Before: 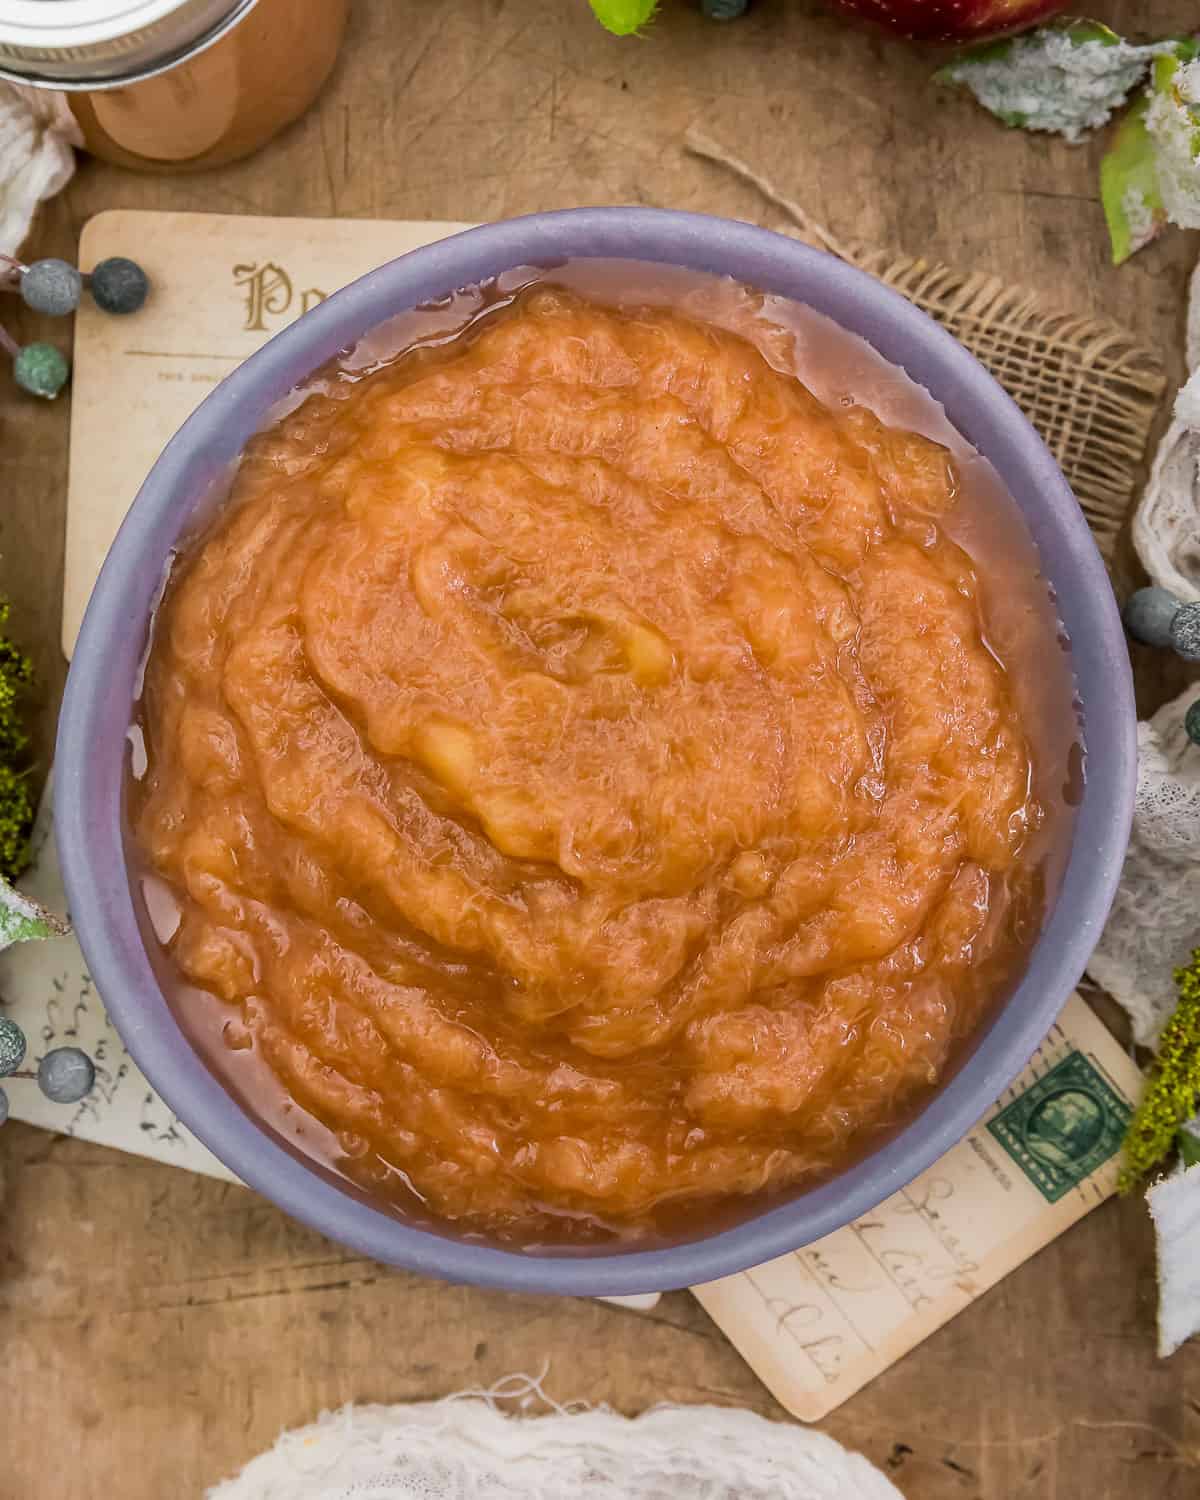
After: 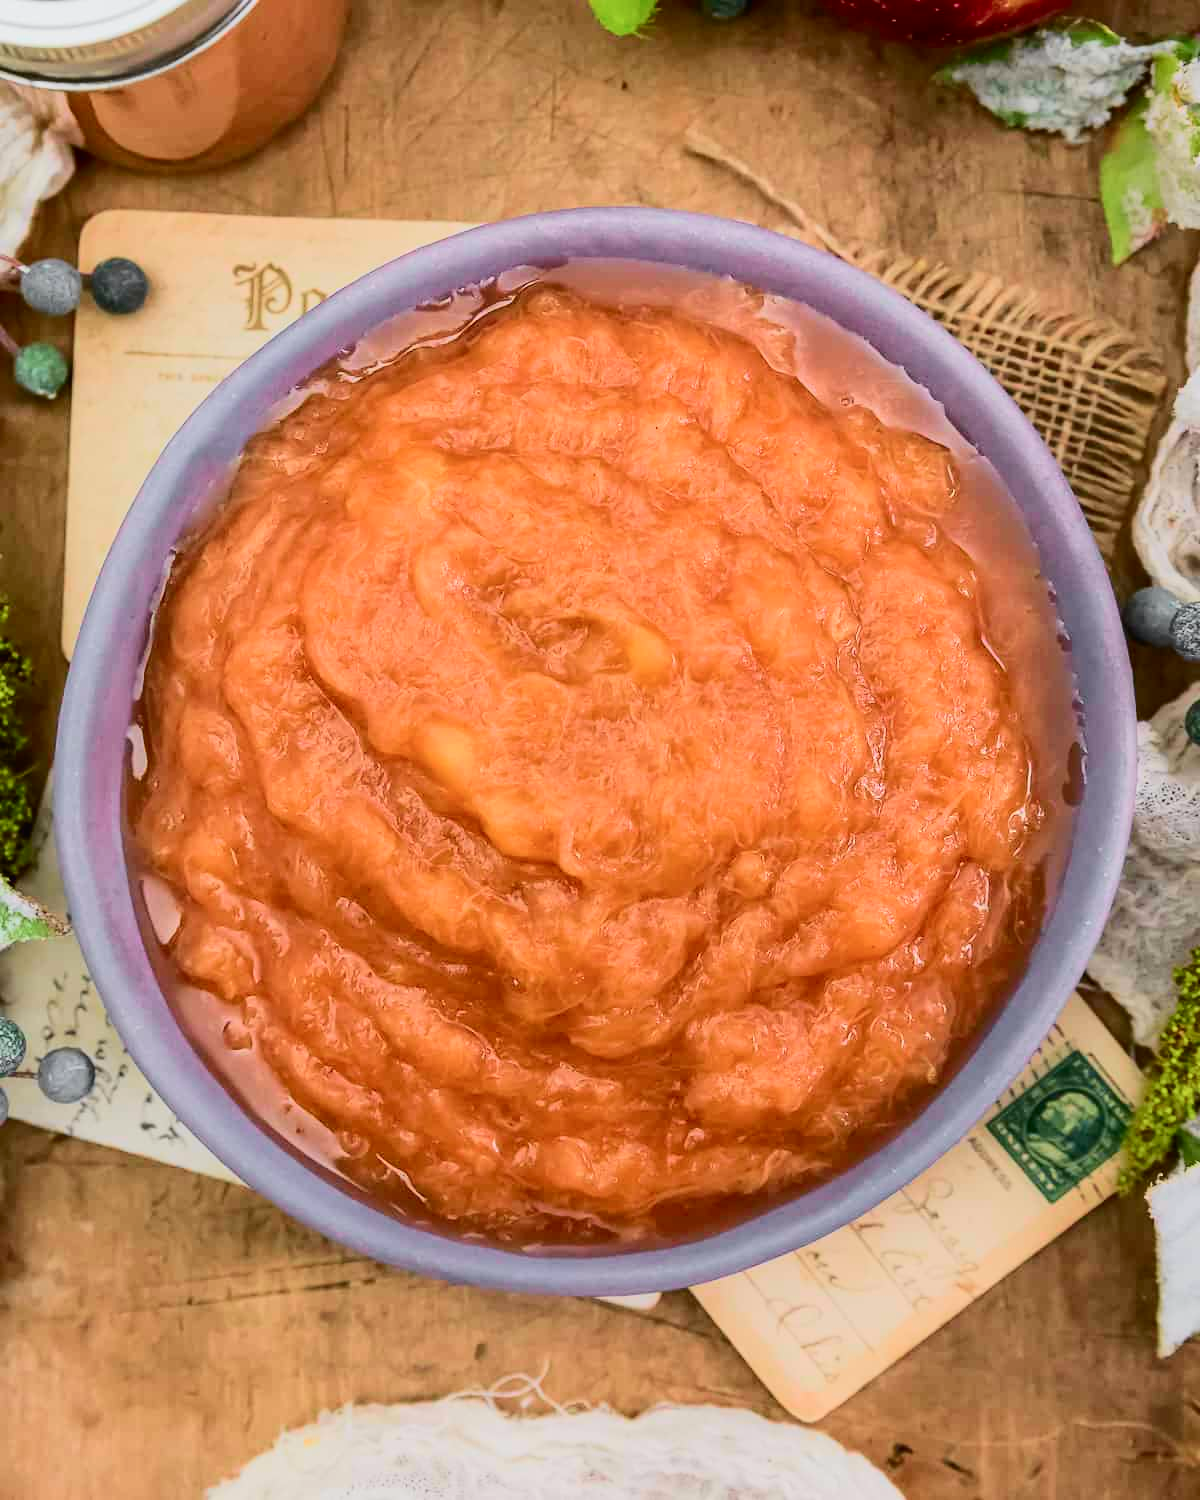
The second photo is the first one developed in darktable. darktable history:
tone curve: curves: ch0 [(0, 0.012) (0.052, 0.04) (0.107, 0.086) (0.276, 0.265) (0.461, 0.531) (0.718, 0.79) (0.921, 0.909) (0.999, 0.951)]; ch1 [(0, 0) (0.339, 0.298) (0.402, 0.363) (0.444, 0.415) (0.485, 0.469) (0.494, 0.493) (0.504, 0.501) (0.525, 0.534) (0.555, 0.587) (0.594, 0.647) (1, 1)]; ch2 [(0, 0) (0.48, 0.48) (0.504, 0.5) (0.535, 0.557) (0.581, 0.623) (0.649, 0.683) (0.824, 0.815) (1, 1)], color space Lab, independent channels, preserve colors none
